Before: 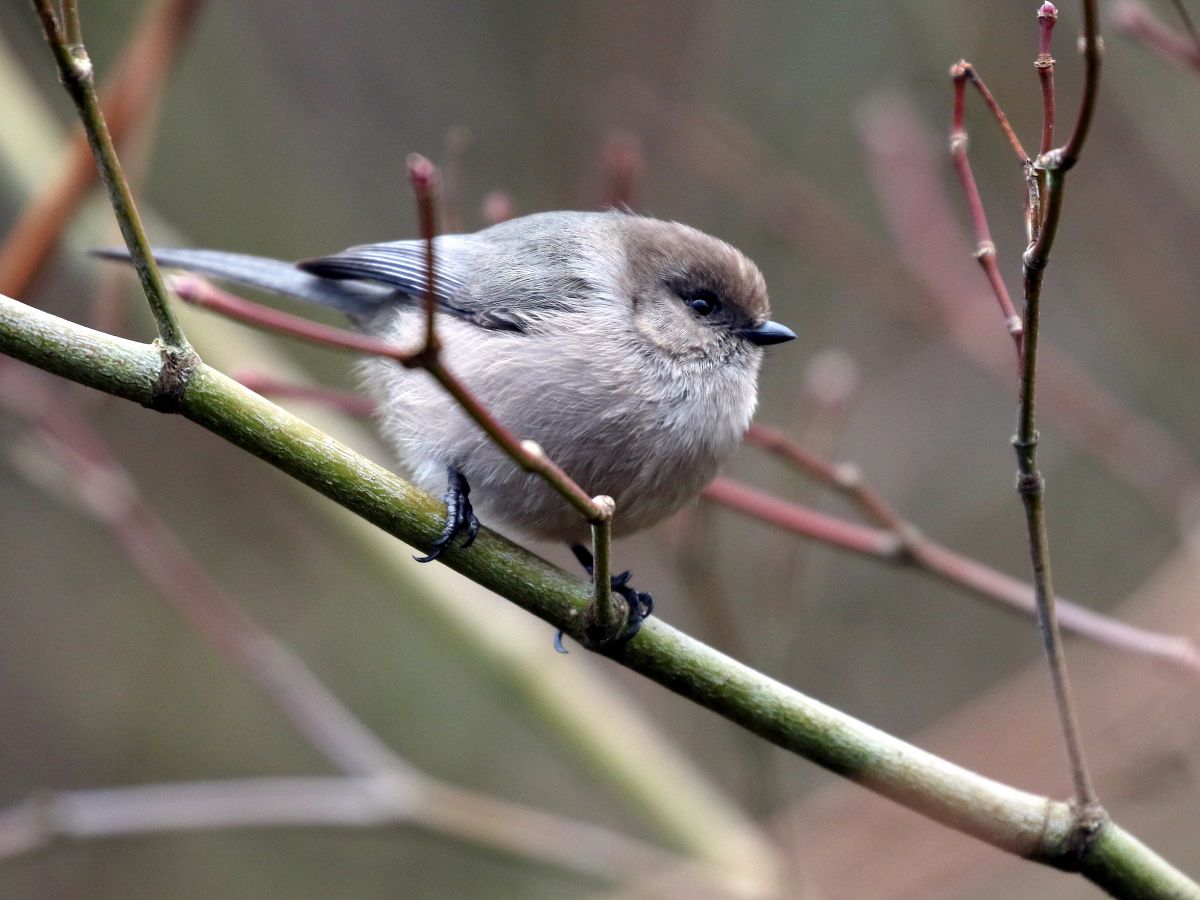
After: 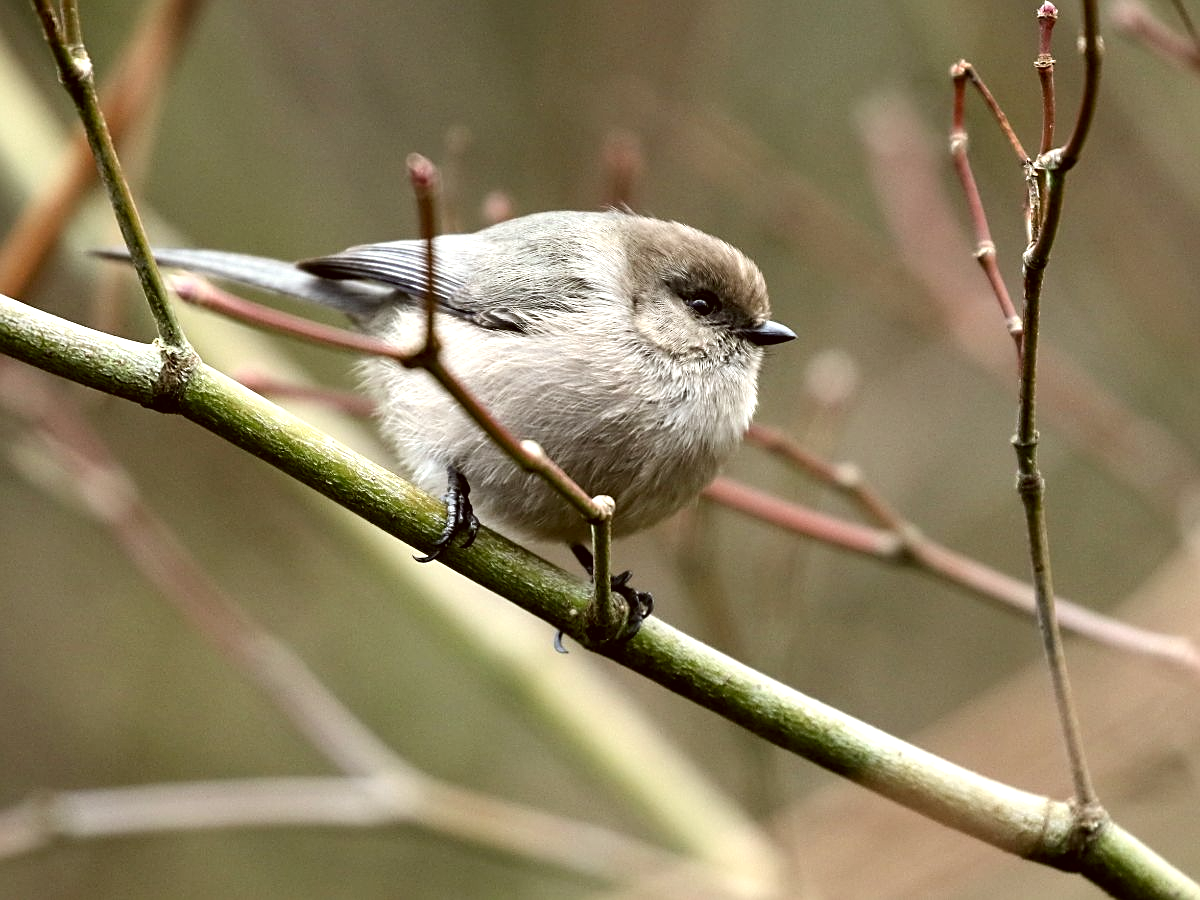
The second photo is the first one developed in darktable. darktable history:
color correction: highlights a* -1.34, highlights b* 10.56, shadows a* 0.45, shadows b* 19.37
exposure: black level correction 0, exposure 0.396 EV, compensate highlight preservation false
sharpen: on, module defaults
contrast brightness saturation: contrast 0.108, saturation -0.172
